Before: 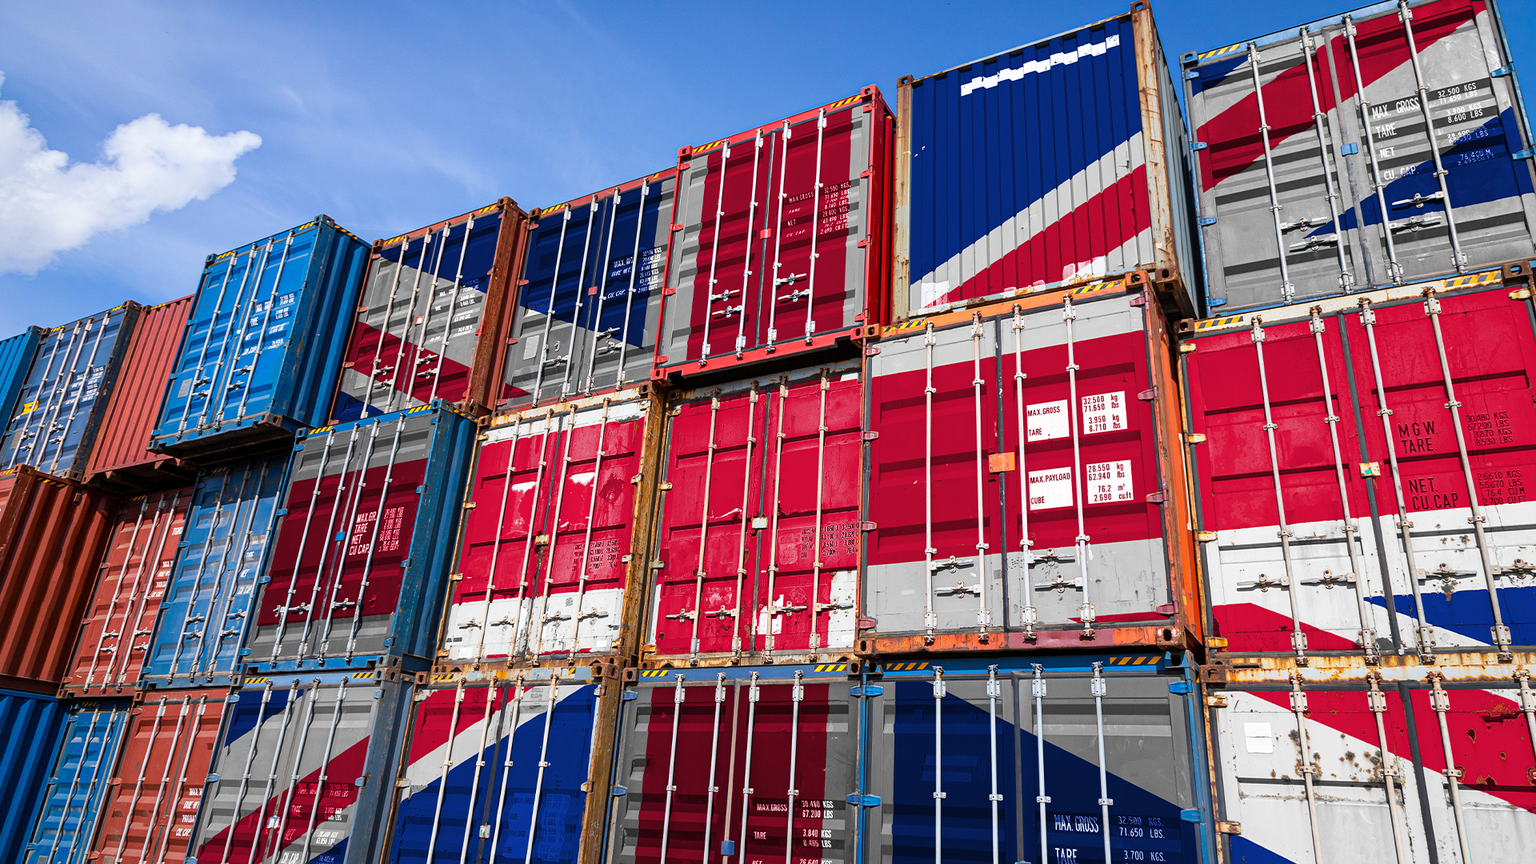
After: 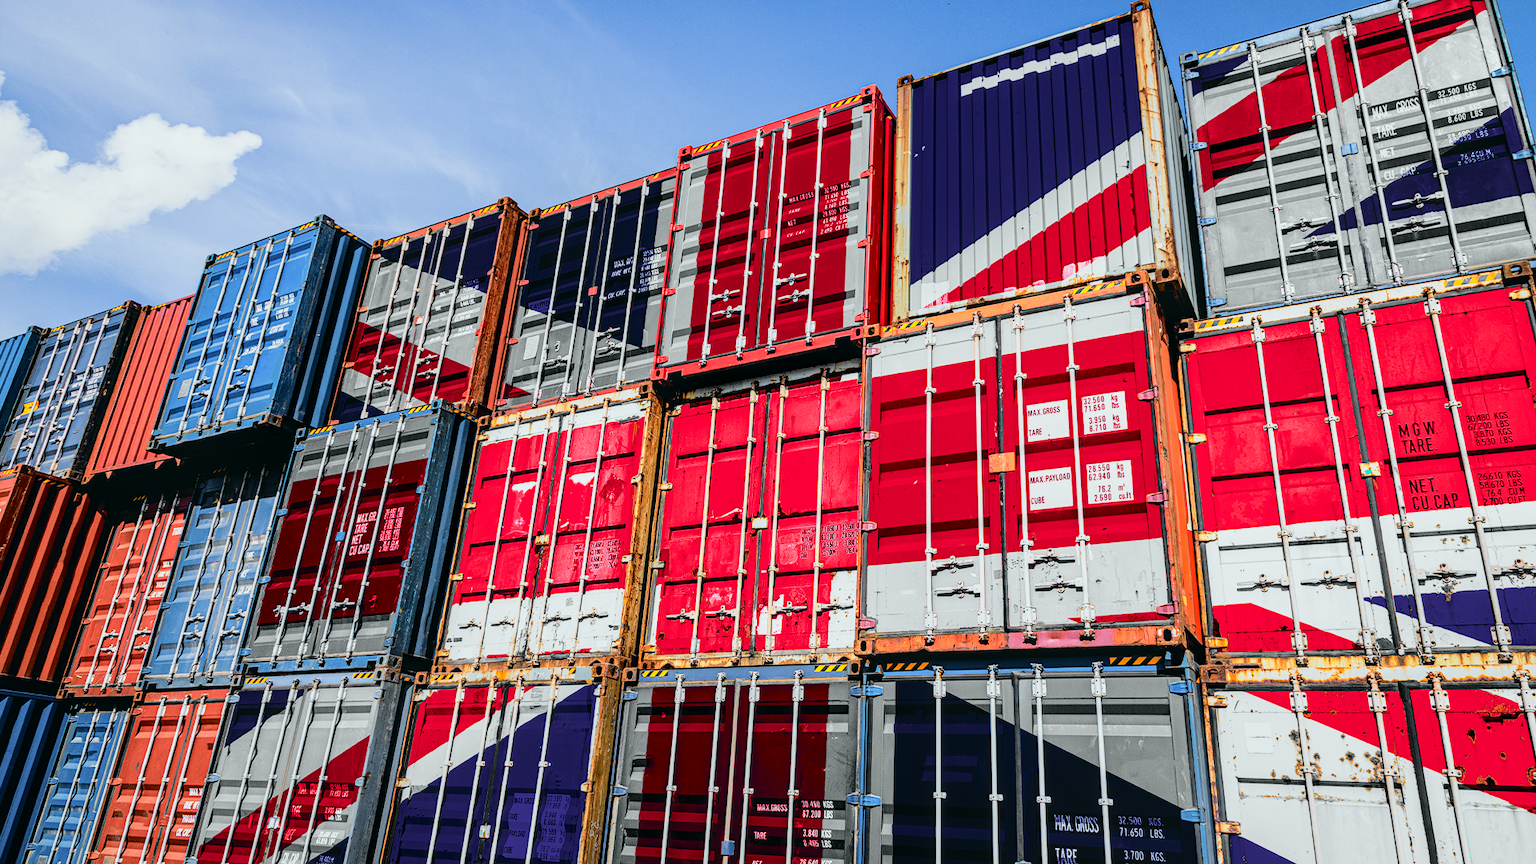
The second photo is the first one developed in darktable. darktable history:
local contrast: on, module defaults
tone curve: curves: ch0 [(0, 0.015) (0.084, 0.074) (0.162, 0.165) (0.304, 0.382) (0.466, 0.576) (0.654, 0.741) (0.848, 0.906) (0.984, 0.963)]; ch1 [(0, 0) (0.34, 0.235) (0.46, 0.46) (0.515, 0.502) (0.553, 0.567) (0.764, 0.815) (1, 1)]; ch2 [(0, 0) (0.44, 0.458) (0.479, 0.492) (0.524, 0.507) (0.547, 0.579) (0.673, 0.712) (1, 1)], color space Lab, independent channels, preserve colors none
filmic rgb: black relative exposure -5.07 EV, white relative exposure 3.98 EV, hardness 2.9, contrast 1.297, highlights saturation mix -31.3%
